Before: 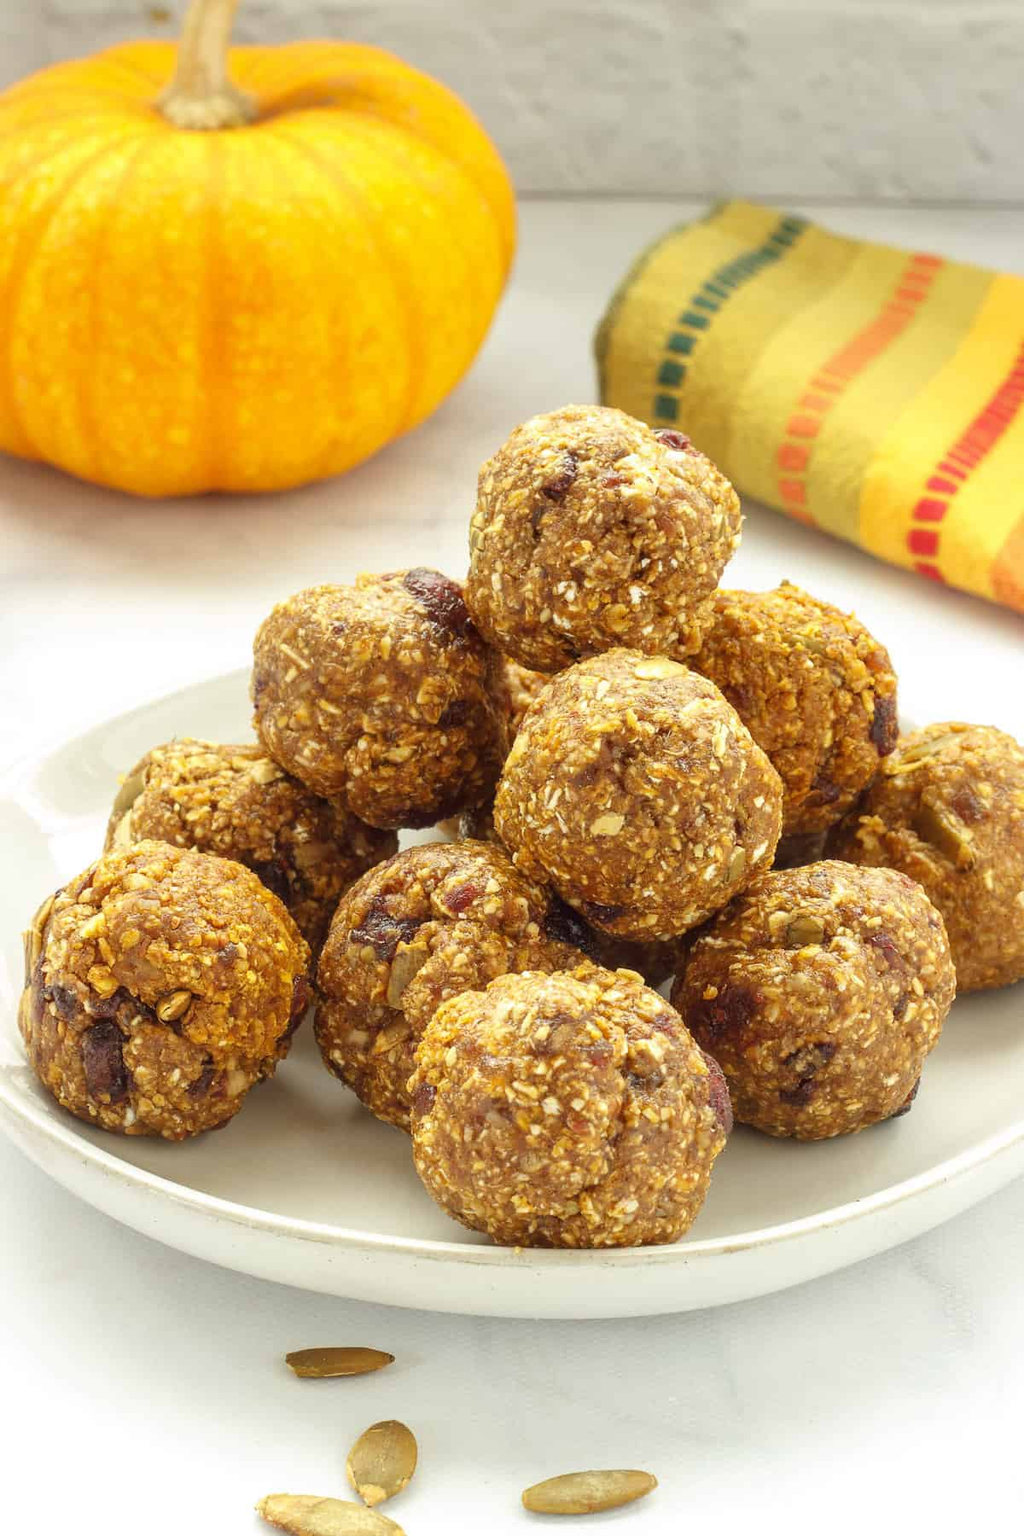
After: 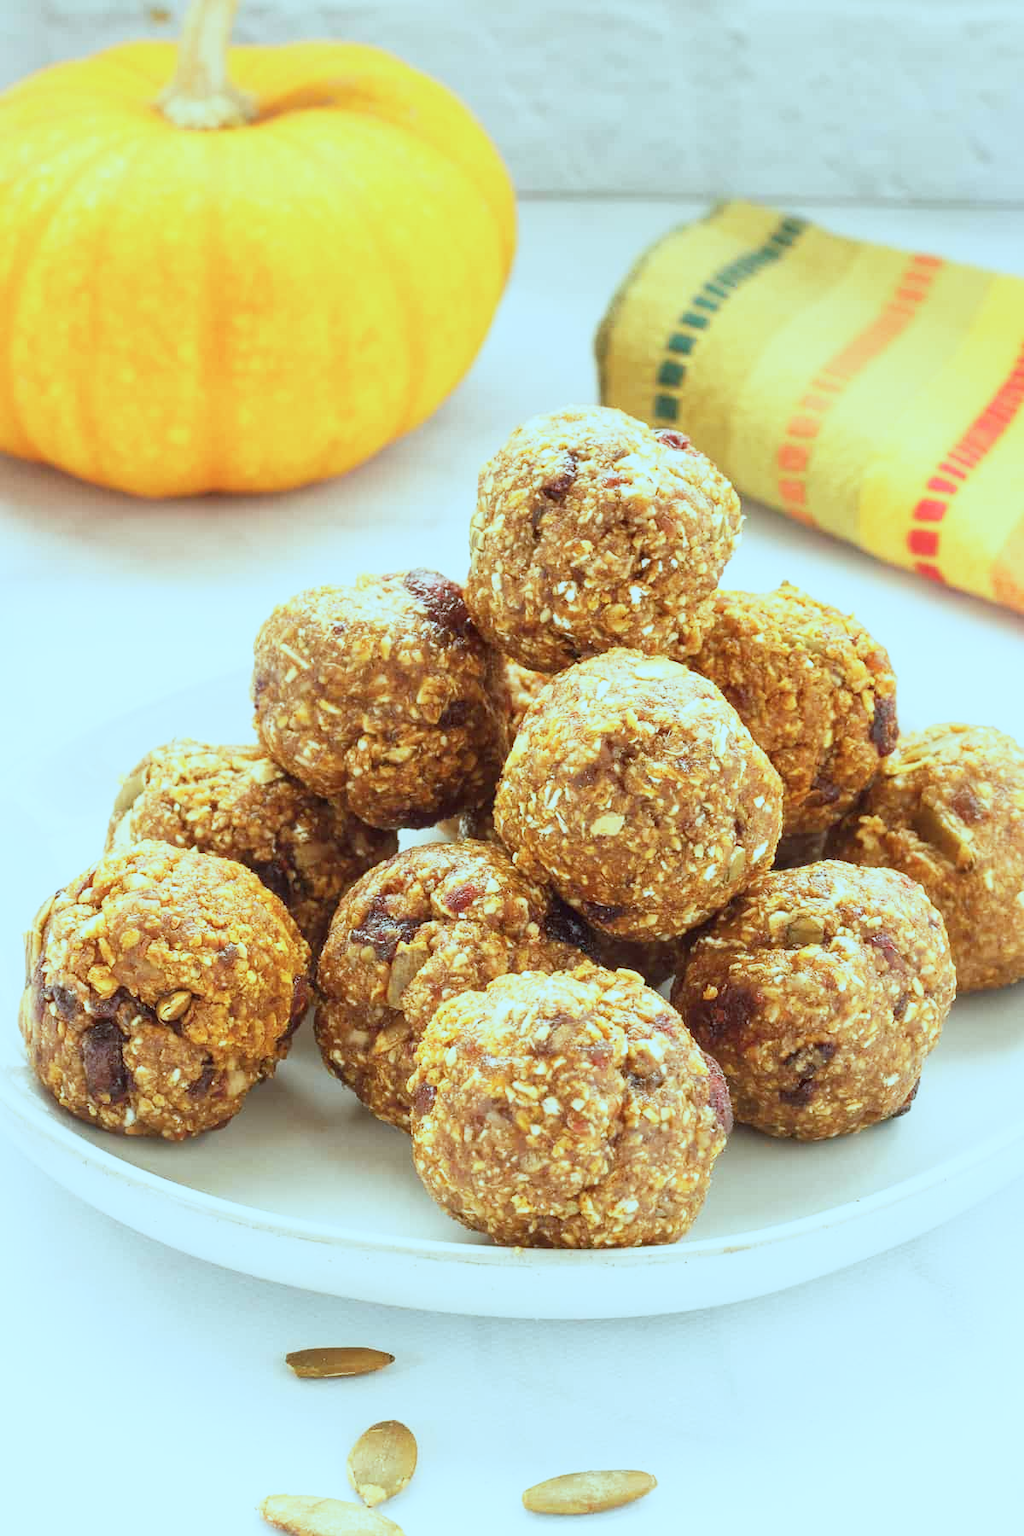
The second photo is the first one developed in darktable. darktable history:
color correction: highlights a* -11.71, highlights b* -15.58
base curve: curves: ch0 [(0, 0) (0.088, 0.125) (0.176, 0.251) (0.354, 0.501) (0.613, 0.749) (1, 0.877)], preserve colors none
